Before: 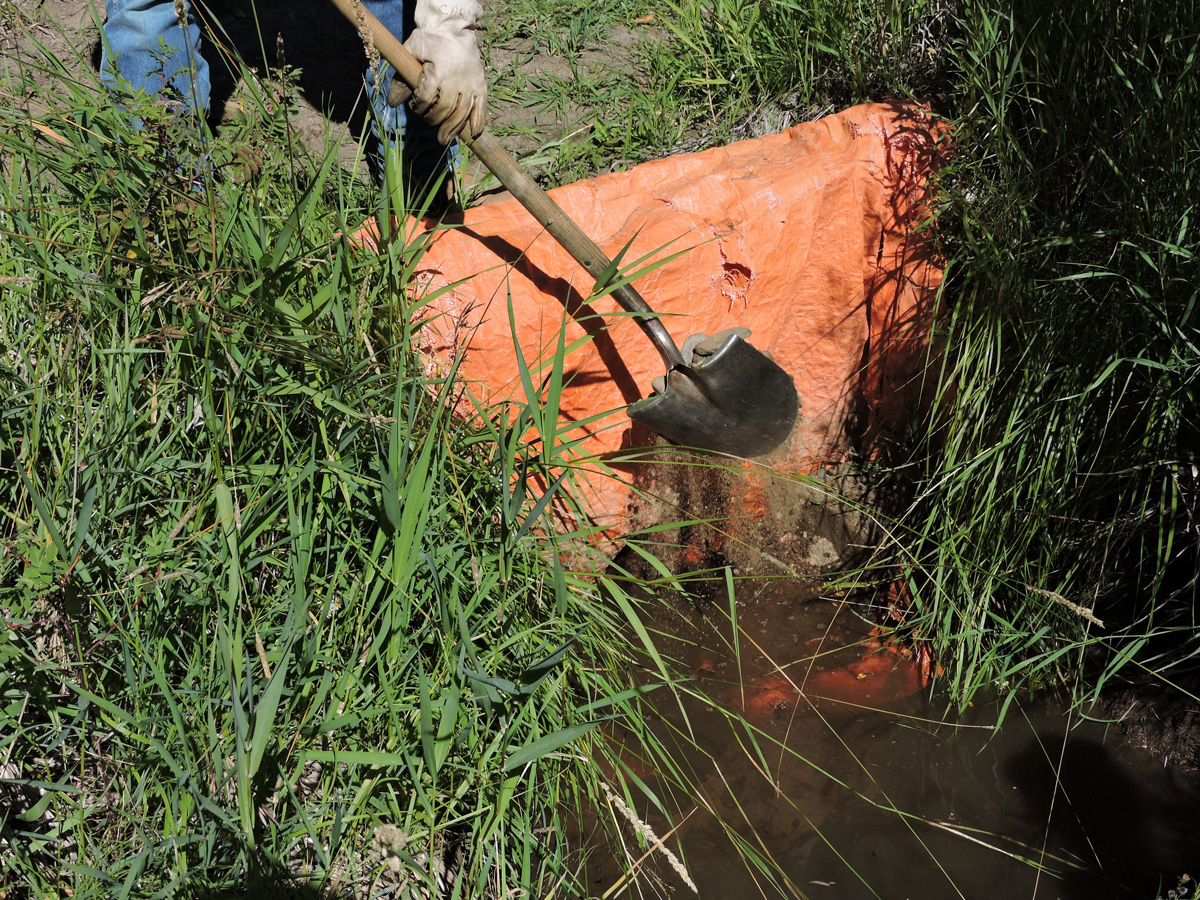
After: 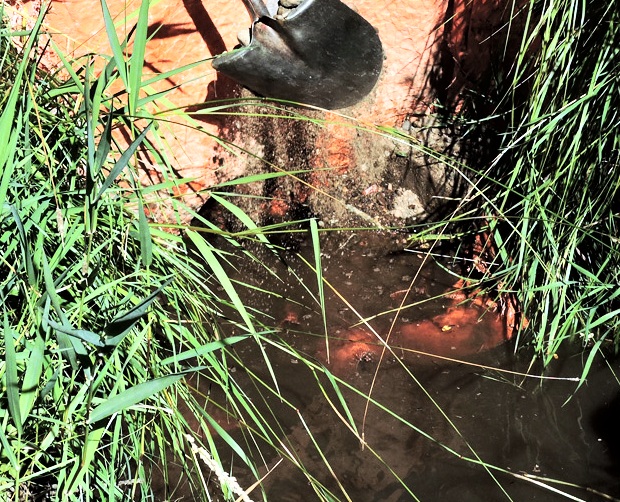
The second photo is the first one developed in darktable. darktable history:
tone equalizer: edges refinement/feathering 500, mask exposure compensation -1.57 EV, preserve details no
crop: left 34.609%, top 38.771%, right 13.716%, bottom 5.343%
color correction: highlights a* -4.16, highlights b* -10.92
base curve: curves: ch0 [(0, 0) (0.007, 0.004) (0.027, 0.03) (0.046, 0.07) (0.207, 0.54) (0.442, 0.872) (0.673, 0.972) (1, 1)], preserve colors average RGB
exposure: exposure -0.001 EV, compensate highlight preservation false
local contrast: highlights 105%, shadows 99%, detail 119%, midtone range 0.2
